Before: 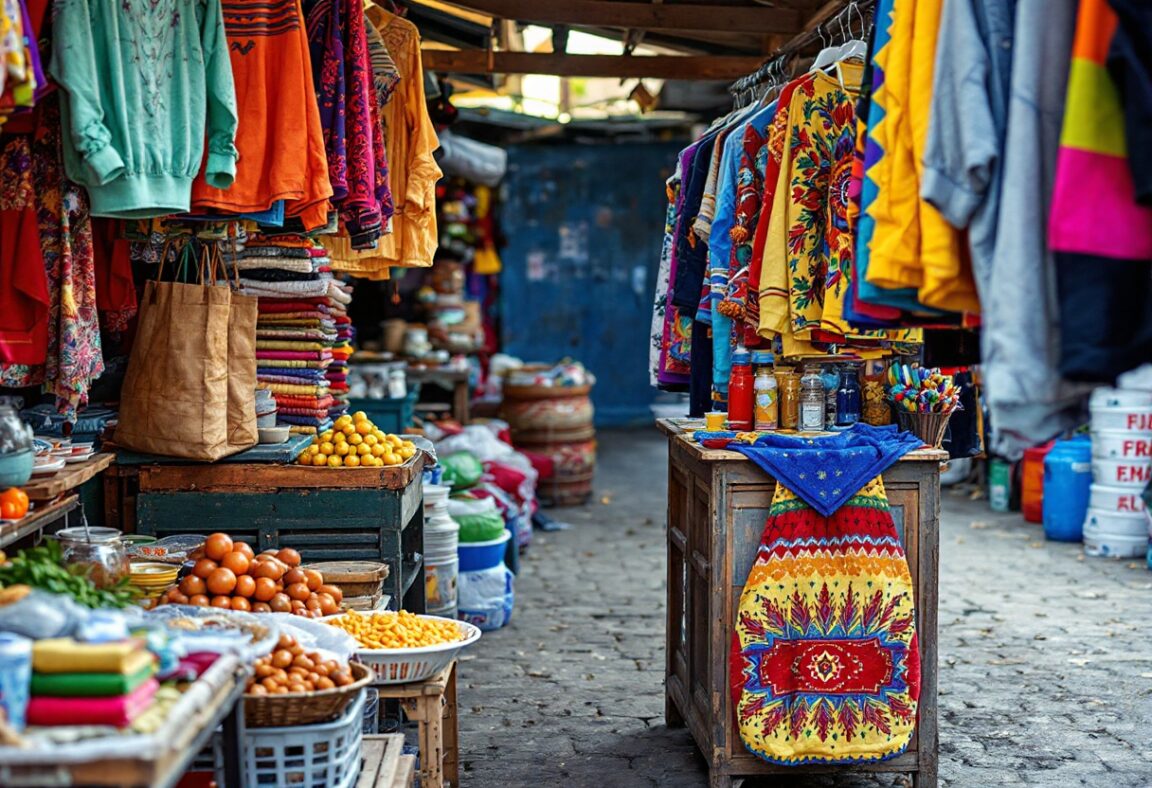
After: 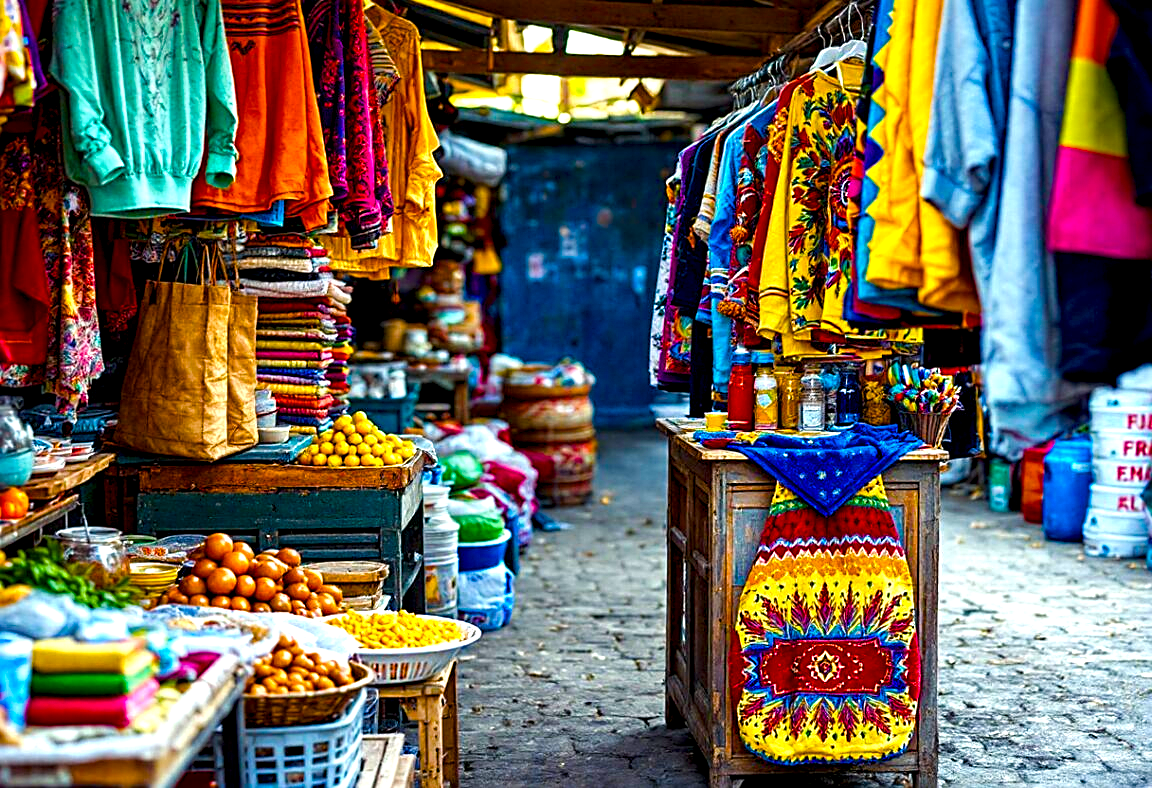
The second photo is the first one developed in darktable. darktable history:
local contrast: highlights 123%, shadows 126%, detail 140%, midtone range 0.254
color balance rgb: linear chroma grading › shadows 10%, linear chroma grading › highlights 10%, linear chroma grading › global chroma 15%, linear chroma grading › mid-tones 15%, perceptual saturation grading › global saturation 40%, perceptual saturation grading › highlights -25%, perceptual saturation grading › mid-tones 35%, perceptual saturation grading › shadows 35%, perceptual brilliance grading › global brilliance 11.29%, global vibrance 11.29%
sharpen: on, module defaults
